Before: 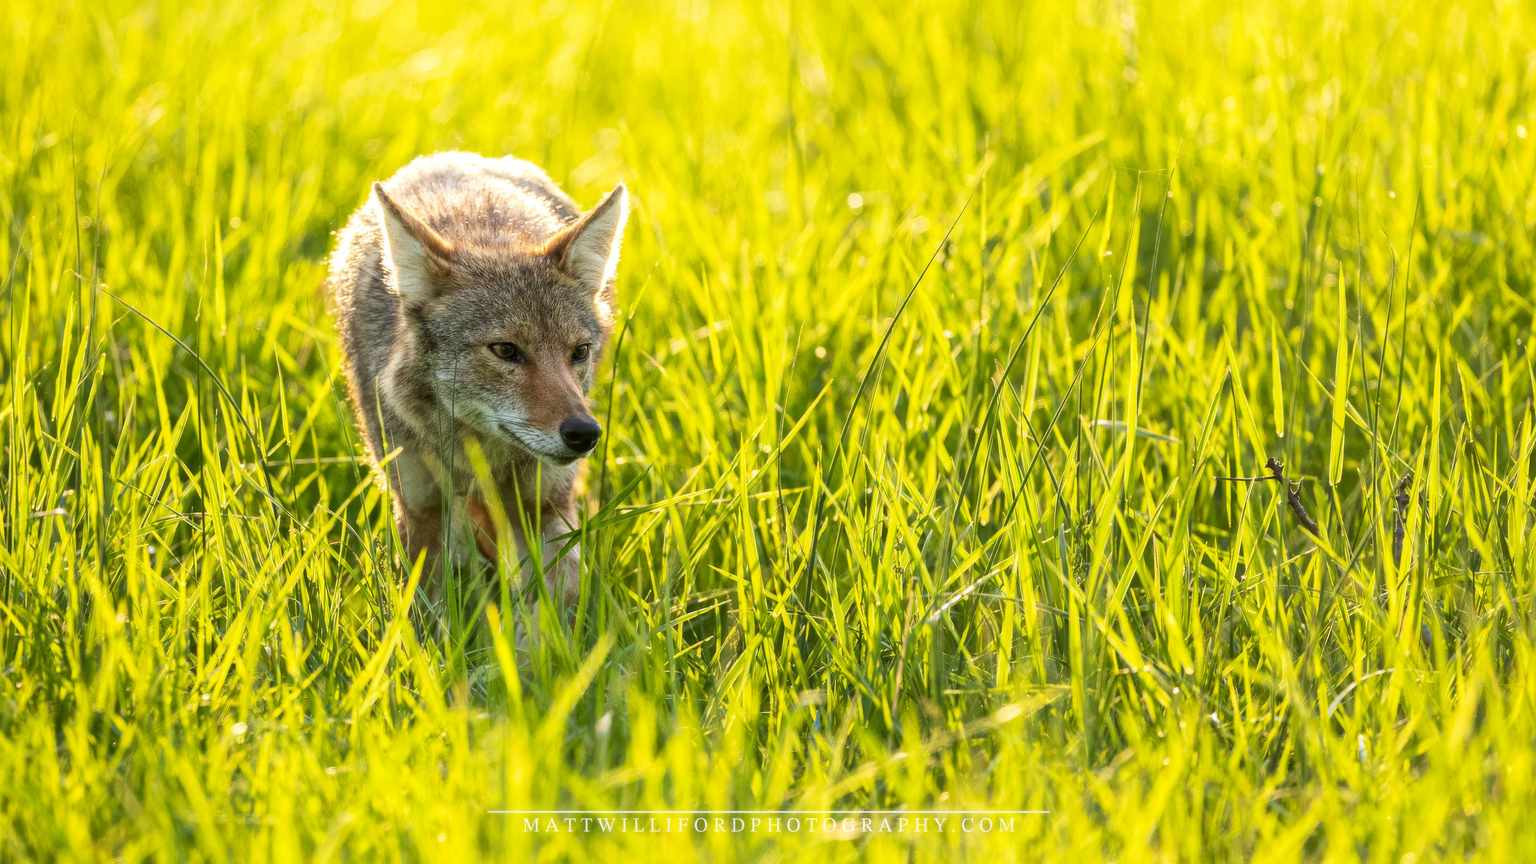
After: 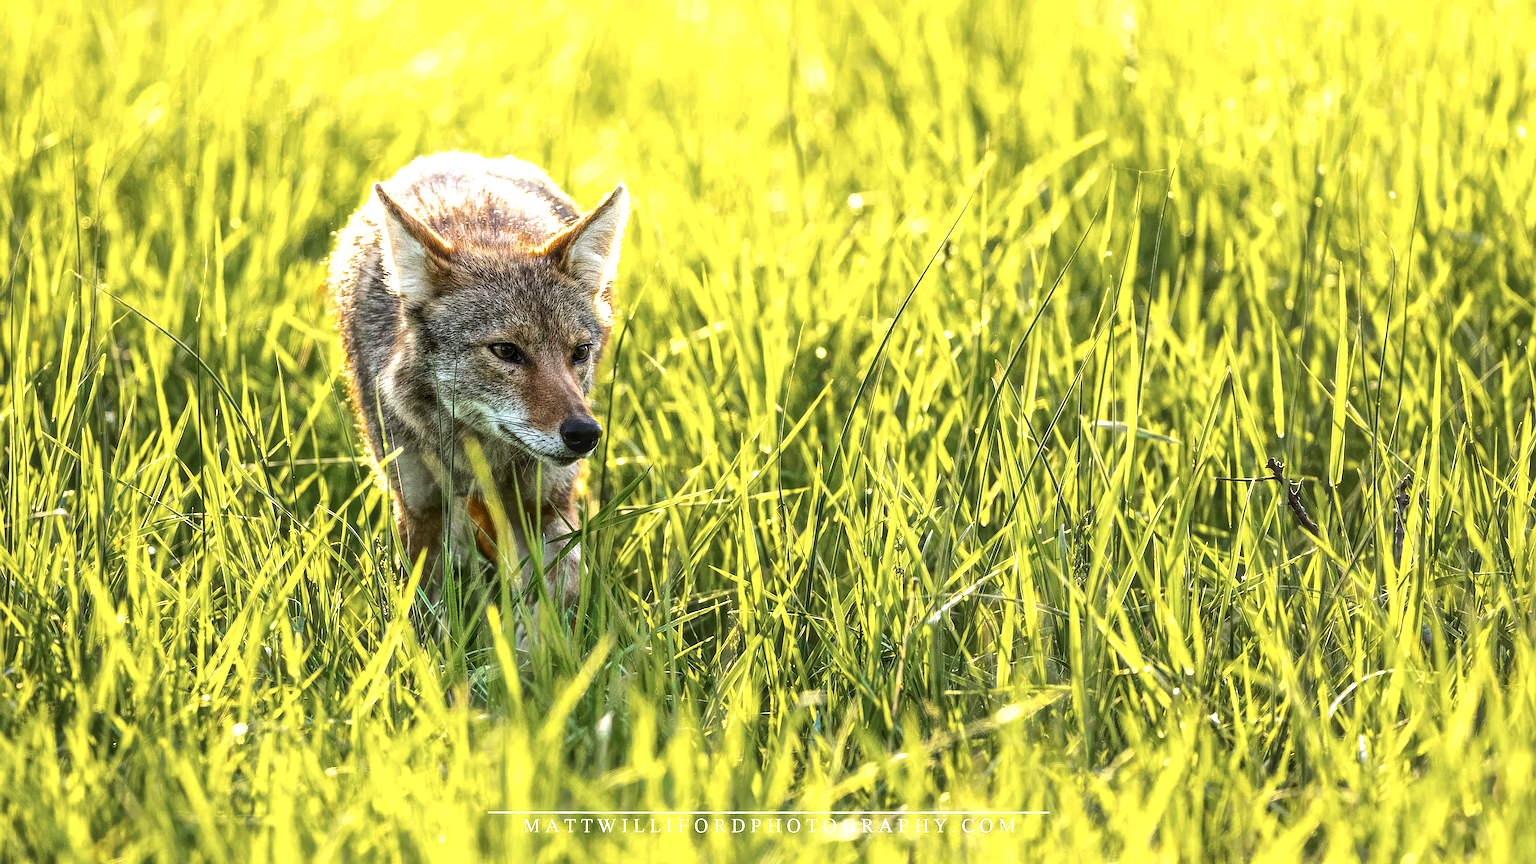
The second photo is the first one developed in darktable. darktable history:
sharpen: on, module defaults
color calibration: illuminant as shot in camera, x 0.358, y 0.373, temperature 4628.91 K
color zones: curves: ch0 [(0.11, 0.396) (0.195, 0.36) (0.25, 0.5) (0.303, 0.412) (0.357, 0.544) (0.75, 0.5) (0.967, 0.328)]; ch1 [(0, 0.468) (0.112, 0.512) (0.202, 0.6) (0.25, 0.5) (0.307, 0.352) (0.357, 0.544) (0.75, 0.5) (0.963, 0.524)]
tone equalizer: -8 EV -0.75 EV, -7 EV -0.7 EV, -6 EV -0.6 EV, -5 EV -0.4 EV, -3 EV 0.4 EV, -2 EV 0.6 EV, -1 EV 0.7 EV, +0 EV 0.75 EV, edges refinement/feathering 500, mask exposure compensation -1.57 EV, preserve details no
local contrast: on, module defaults
